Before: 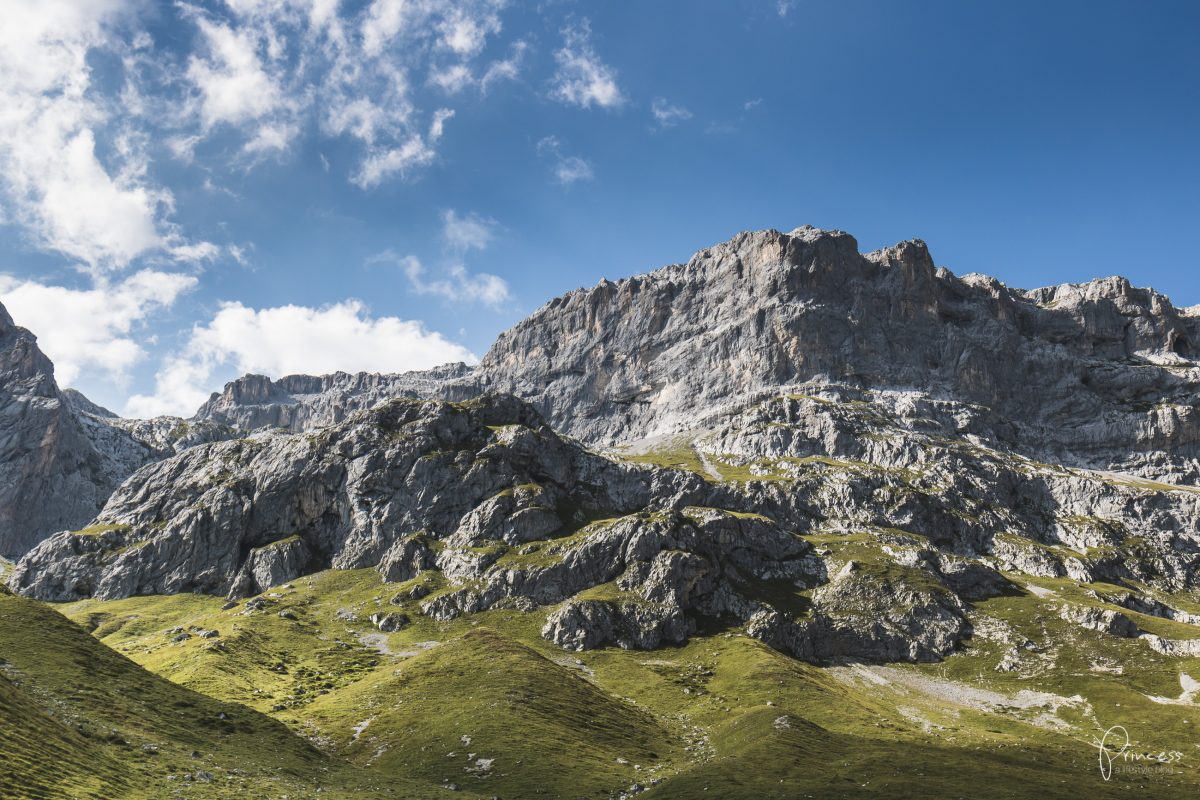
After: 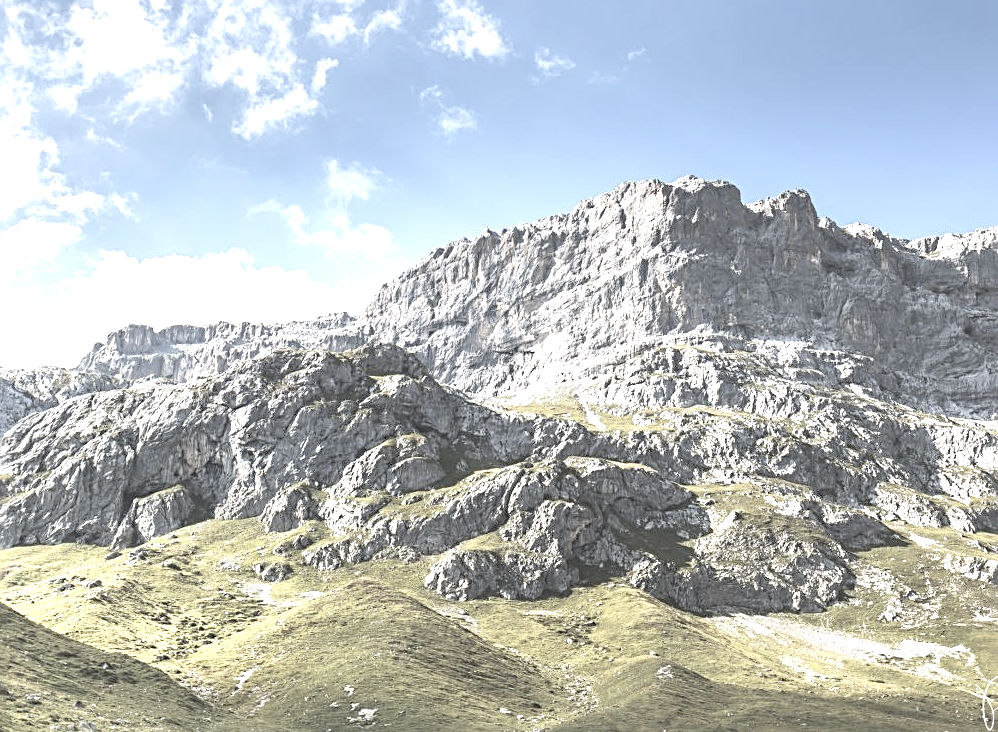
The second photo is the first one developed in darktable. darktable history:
crop: left 9.769%, top 6.277%, right 7.055%, bottom 2.198%
exposure: black level correction 0, exposure 1.377 EV, compensate exposure bias true, compensate highlight preservation false
sharpen: radius 2.771
contrast brightness saturation: brightness 0.186, saturation -0.513
